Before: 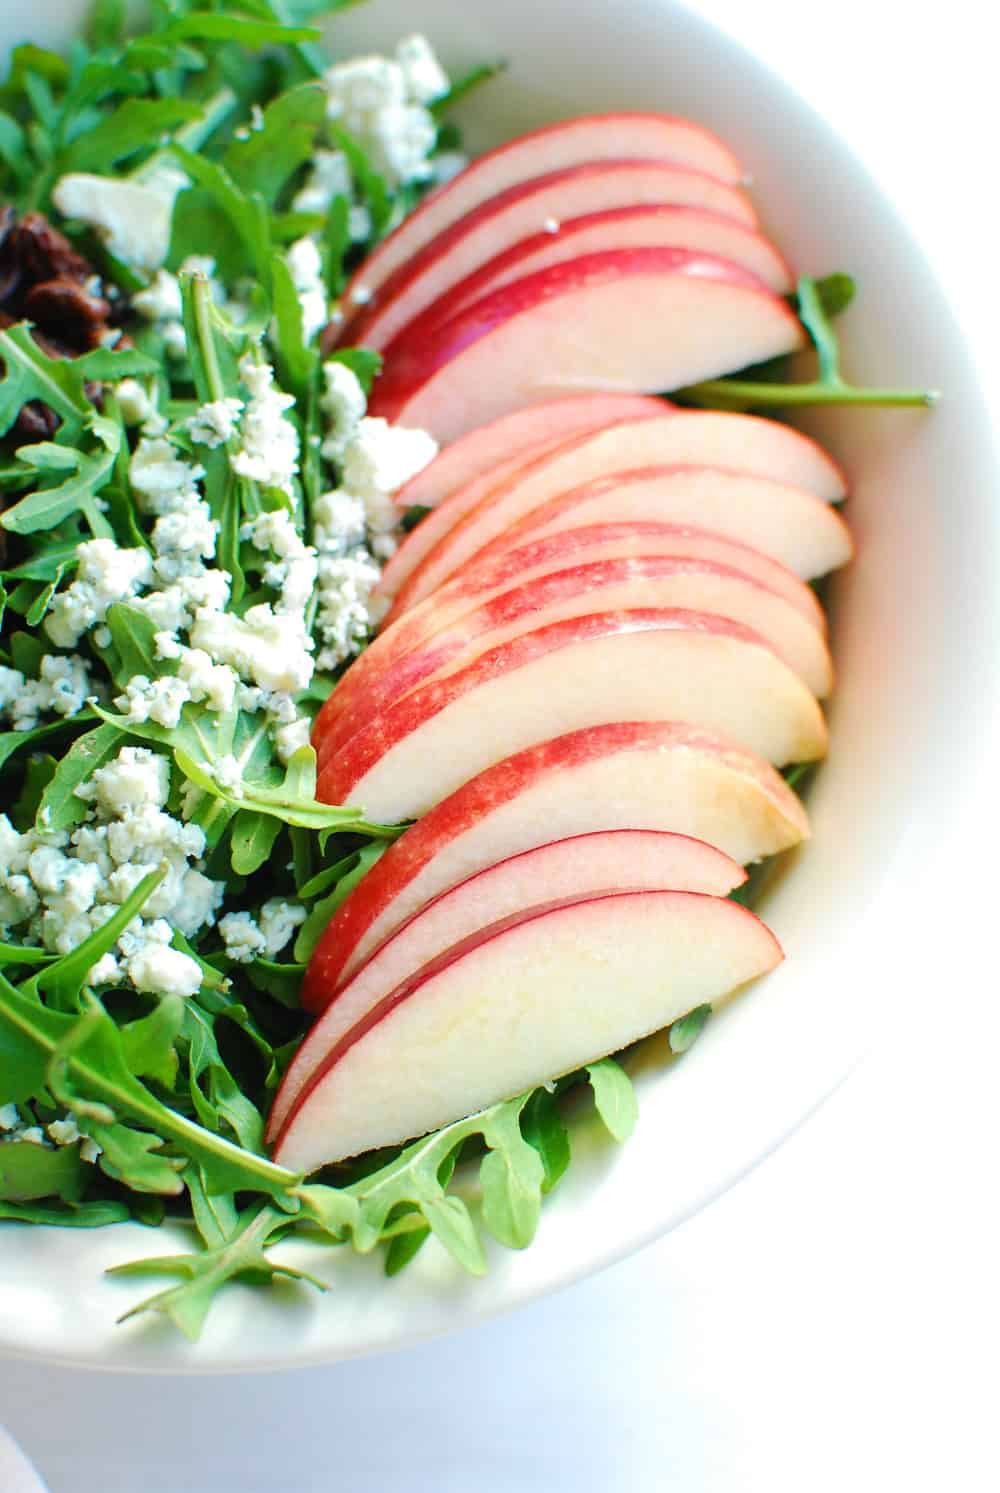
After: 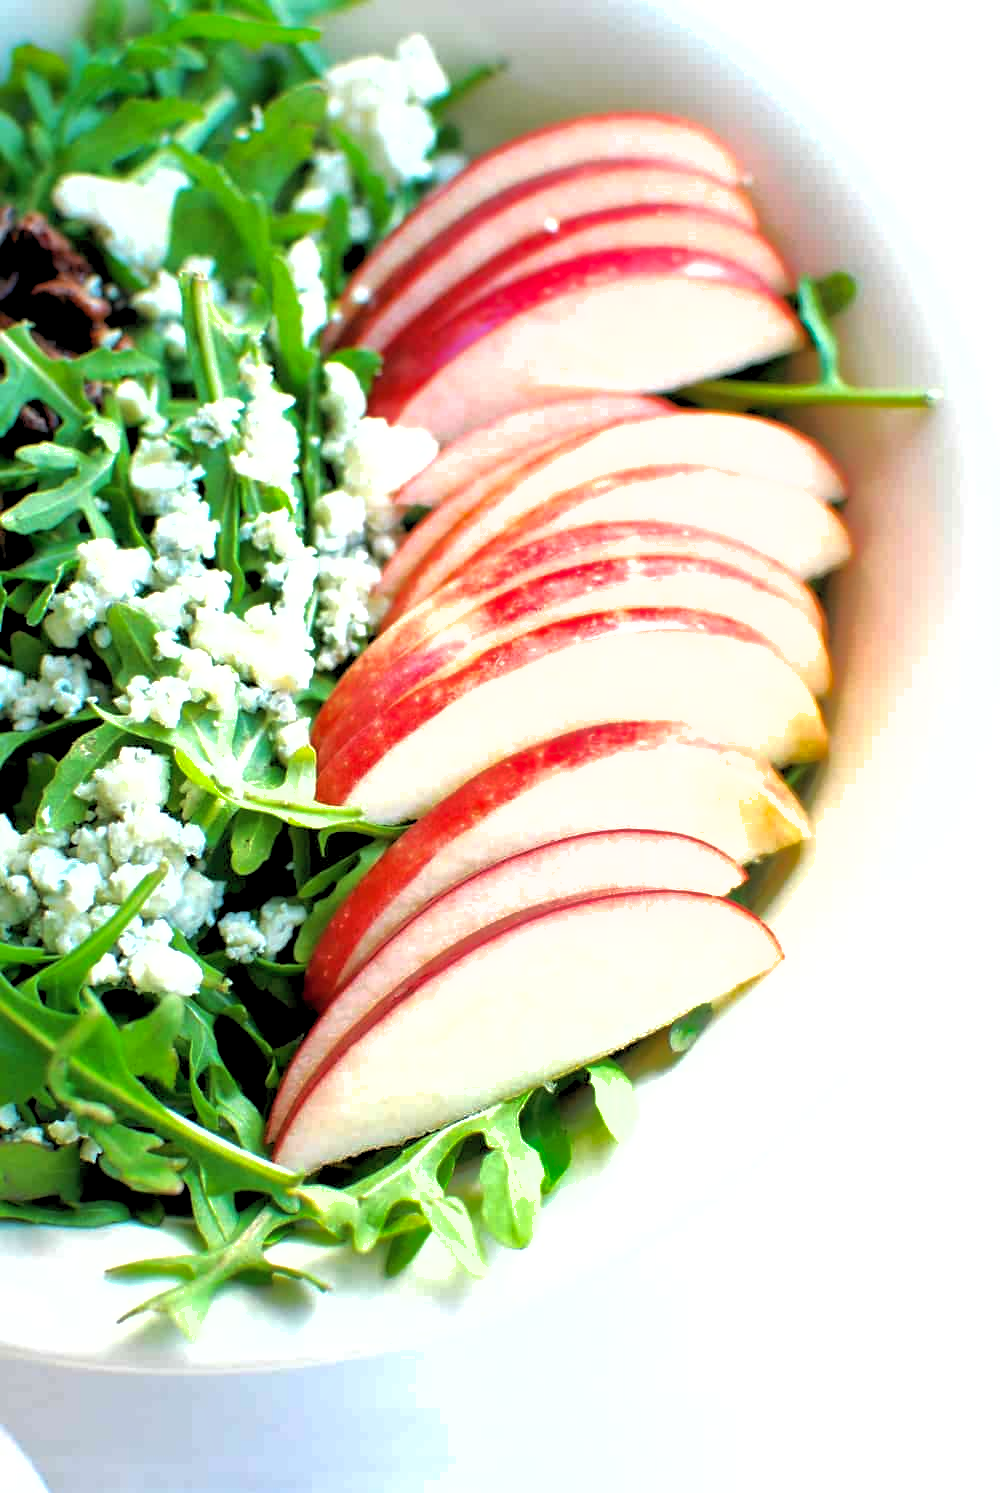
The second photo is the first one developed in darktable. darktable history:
tone equalizer: -8 EV -0.417 EV, -7 EV -0.389 EV, -6 EV -0.333 EV, -5 EV -0.222 EV, -3 EV 0.222 EV, -2 EV 0.333 EV, -1 EV 0.389 EV, +0 EV 0.417 EV, edges refinement/feathering 500, mask exposure compensation -1.57 EV, preserve details no
rgb levels: levels [[0.01, 0.419, 0.839], [0, 0.5, 1], [0, 0.5, 1]]
exposure: exposure -0.048 EV, compensate highlight preservation false
shadows and highlights: on, module defaults
